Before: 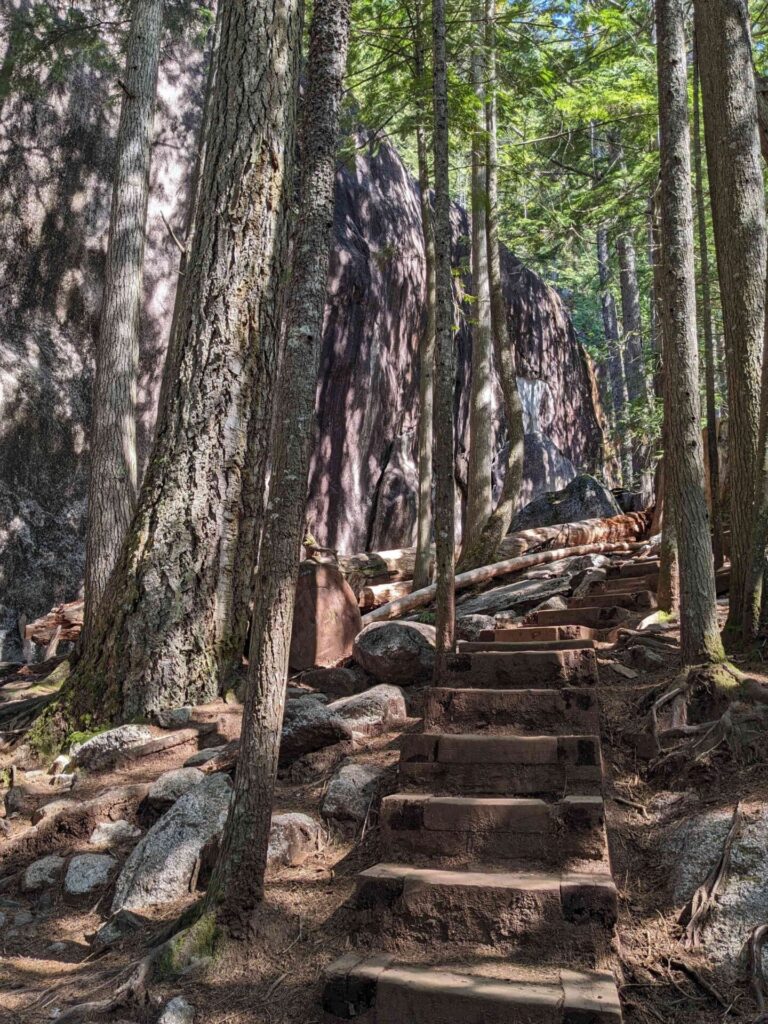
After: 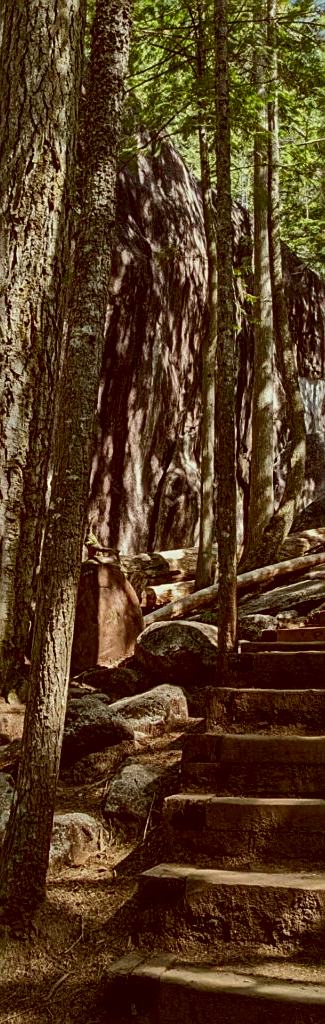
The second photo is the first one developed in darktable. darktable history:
color correction: highlights a* -6.19, highlights b* 9.39, shadows a* 10.07, shadows b* 23.8
exposure: black level correction 0.011, exposure -0.472 EV, compensate highlight preservation false
sharpen: on, module defaults
contrast brightness saturation: contrast 0.136
crop: left 28.397%, right 29.264%
